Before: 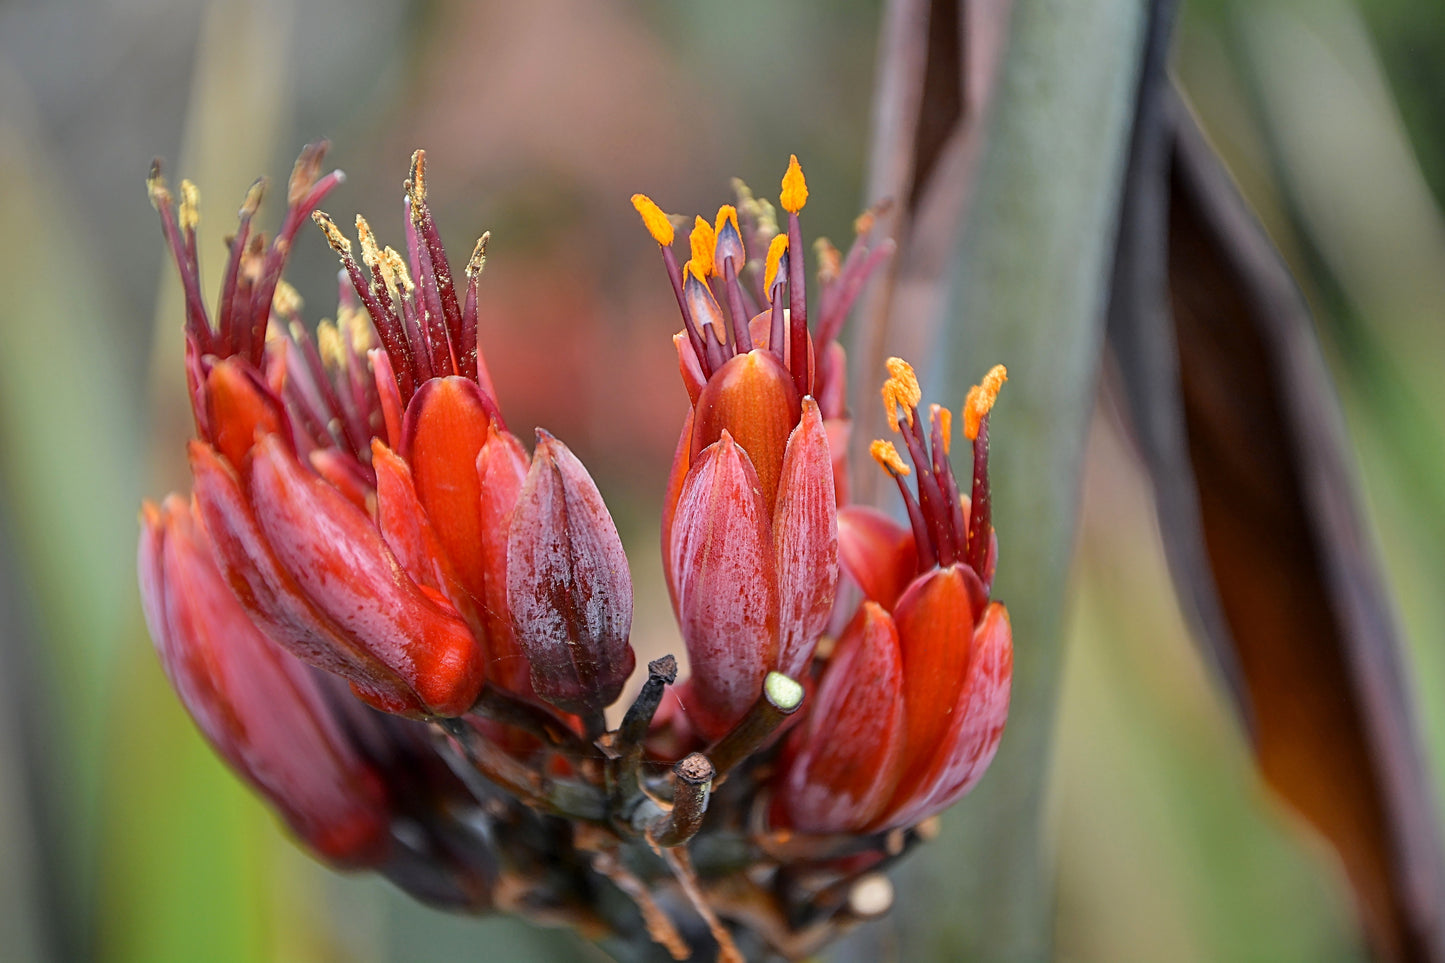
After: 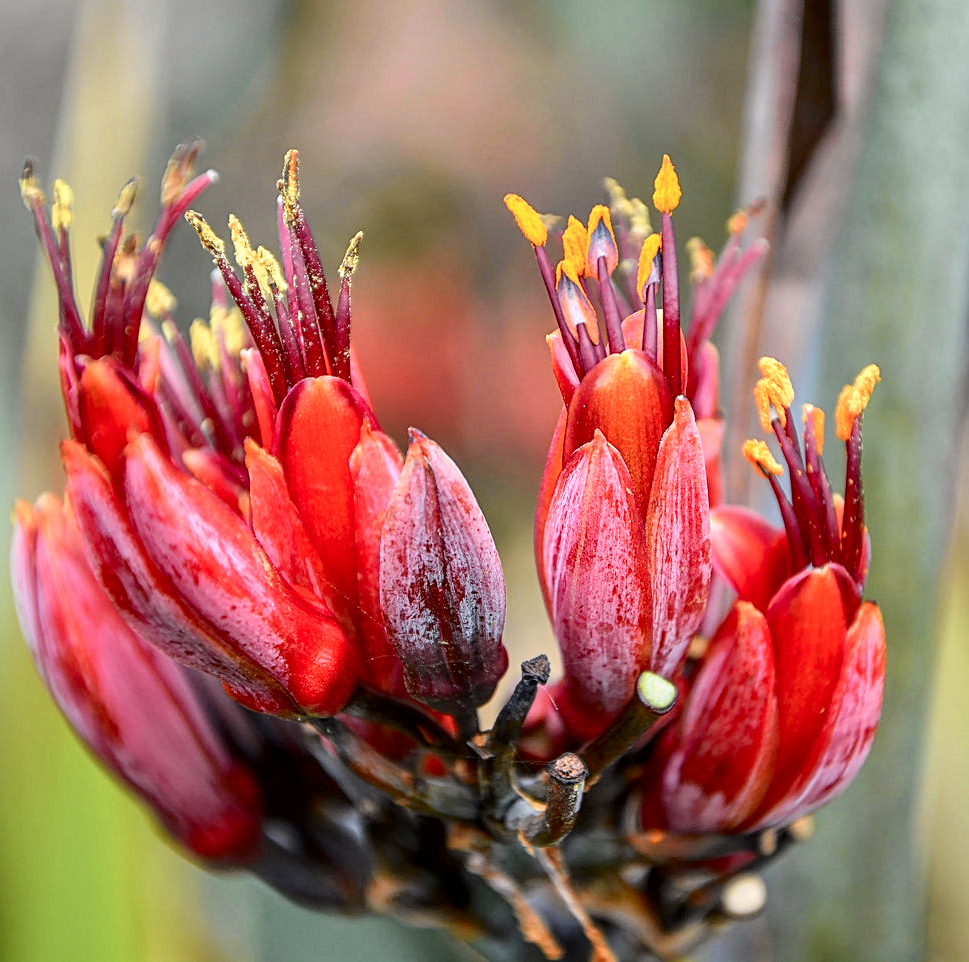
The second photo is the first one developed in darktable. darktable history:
tone curve: curves: ch0 [(0, 0.024) (0.049, 0.038) (0.176, 0.162) (0.311, 0.337) (0.416, 0.471) (0.565, 0.658) (0.817, 0.911) (1, 1)]; ch1 [(0, 0) (0.339, 0.358) (0.445, 0.439) (0.476, 0.47) (0.504, 0.504) (0.53, 0.511) (0.557, 0.558) (0.627, 0.664) (0.728, 0.786) (1, 1)]; ch2 [(0, 0) (0.327, 0.324) (0.417, 0.44) (0.46, 0.453) (0.502, 0.504) (0.526, 0.52) (0.549, 0.561) (0.619, 0.657) (0.76, 0.765) (1, 1)], color space Lab, independent channels, preserve colors none
crop and rotate: left 8.848%, right 24.089%
local contrast: on, module defaults
